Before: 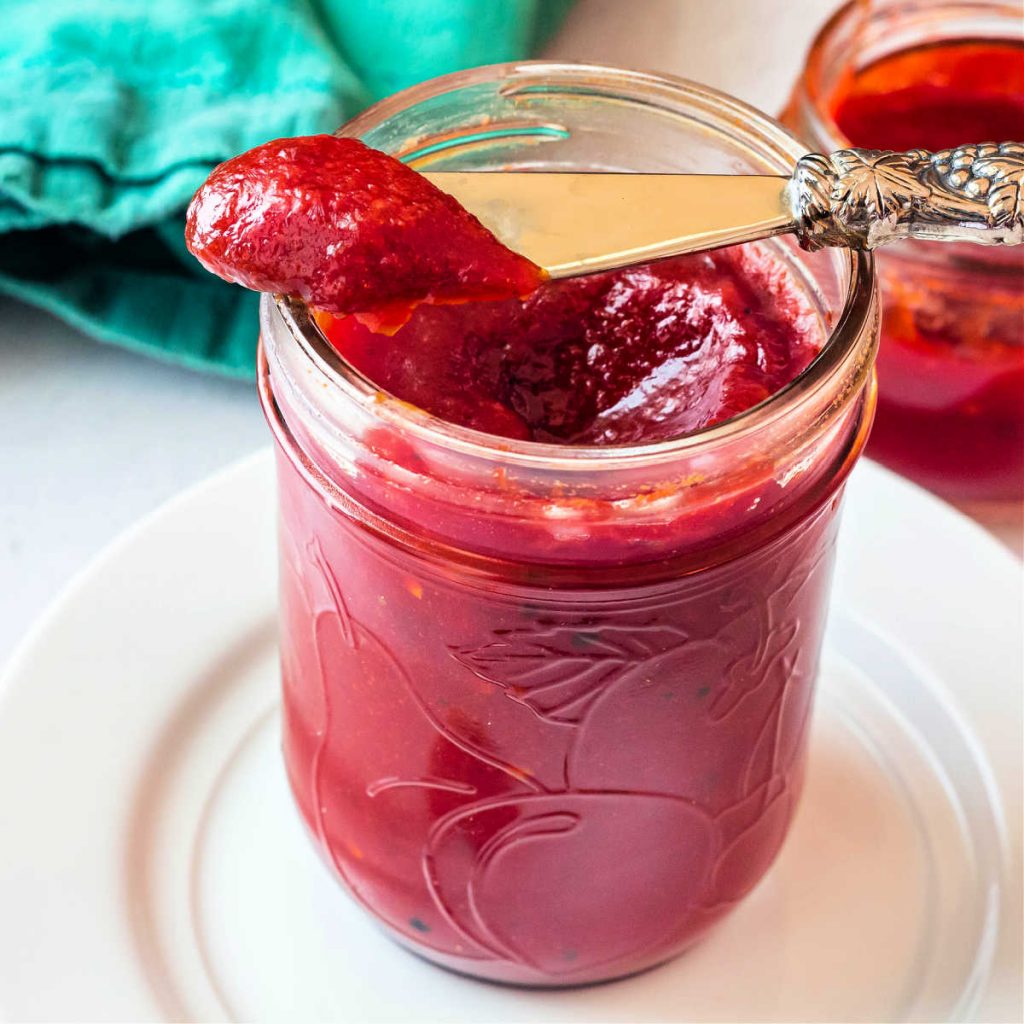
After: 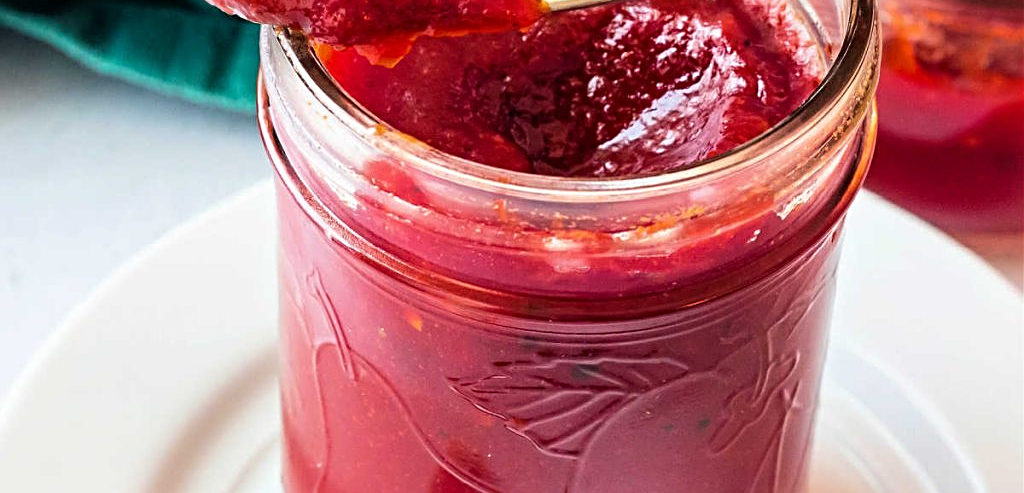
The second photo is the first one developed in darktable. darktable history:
sharpen: radius 2.762
crop and rotate: top 26.197%, bottom 25.617%
